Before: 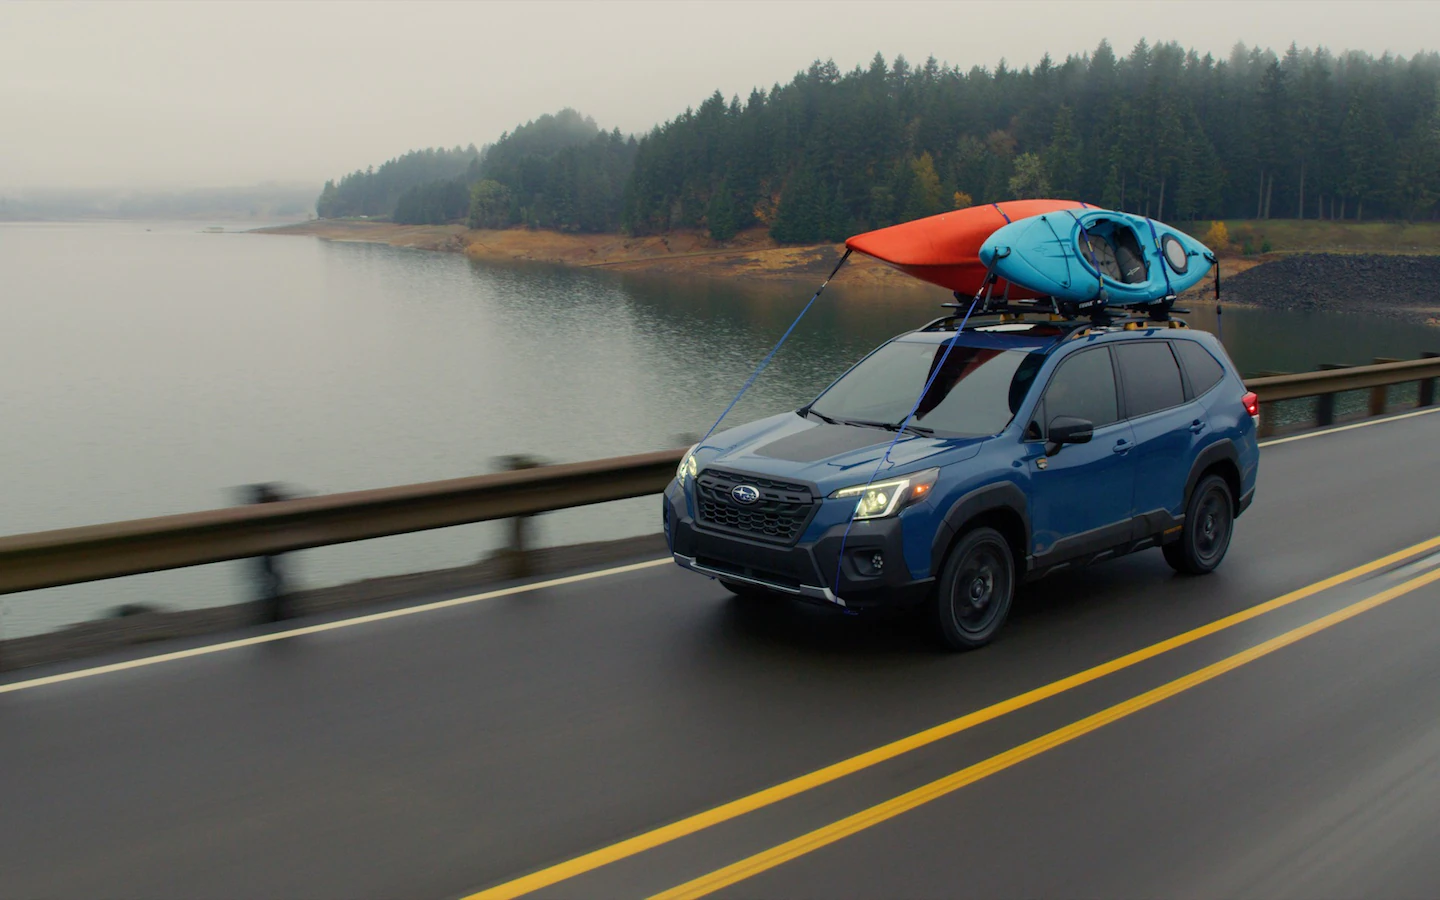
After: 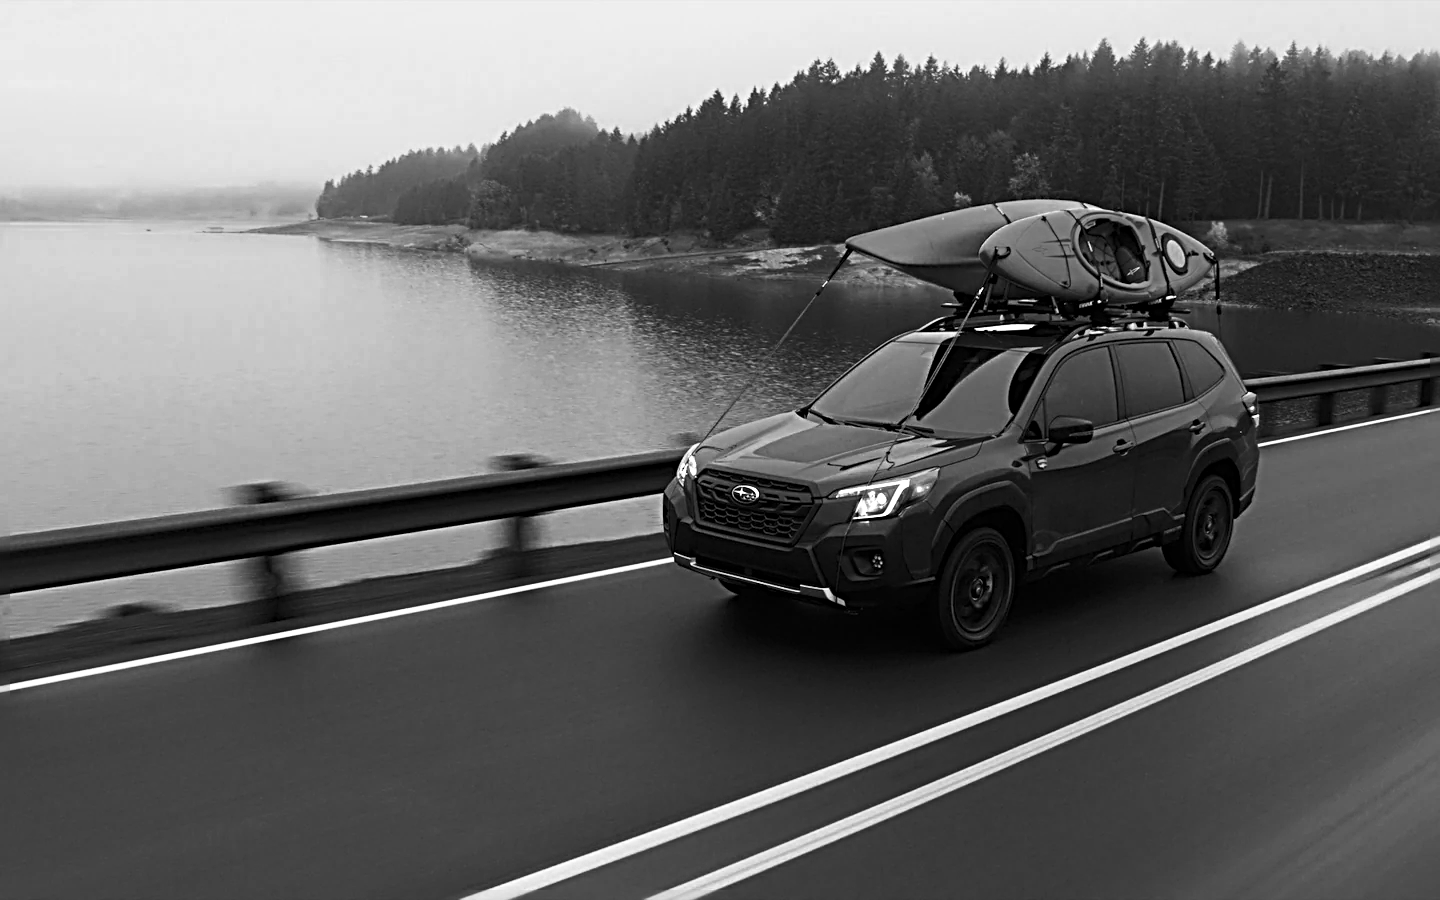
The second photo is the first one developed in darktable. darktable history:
contrast brightness saturation: contrast 0.228, brightness 0.095, saturation 0.286
color correction: highlights a* -16.16, highlights b* 39.97, shadows a* -39.69, shadows b* -25.74
color zones: curves: ch0 [(0.002, 0.593) (0.143, 0.417) (0.285, 0.541) (0.455, 0.289) (0.608, 0.327) (0.727, 0.283) (0.869, 0.571) (1, 0.603)]; ch1 [(0, 0) (0.143, 0) (0.286, 0) (0.429, 0) (0.571, 0) (0.714, 0) (0.857, 0)]
sharpen: radius 3.646, amount 0.943
